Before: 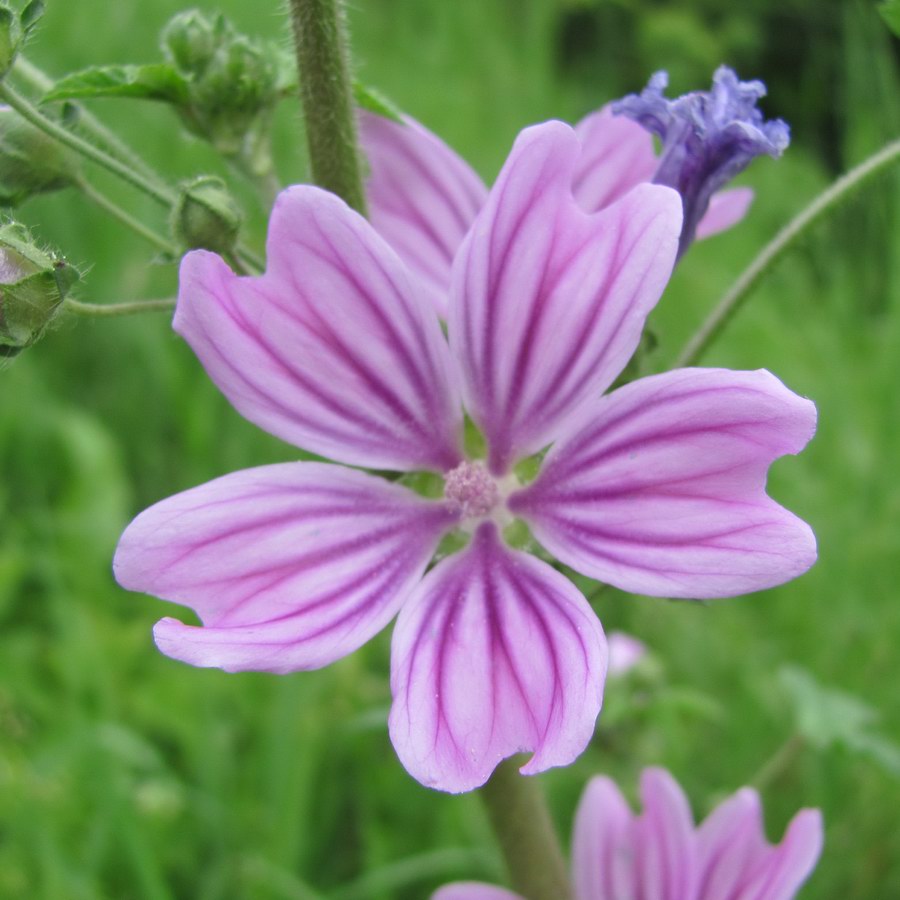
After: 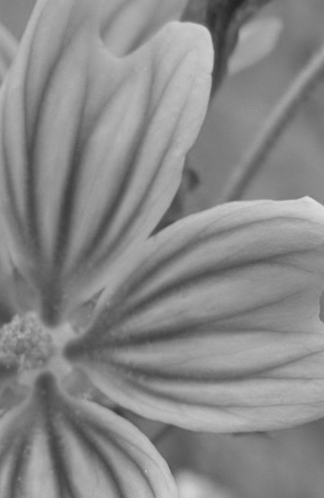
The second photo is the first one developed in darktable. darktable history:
monochrome: a 30.25, b 92.03
crop and rotate: left 49.936%, top 10.094%, right 13.136%, bottom 24.256%
white balance: red 0.988, blue 1.017
rotate and perspective: rotation -5°, crop left 0.05, crop right 0.952, crop top 0.11, crop bottom 0.89
local contrast: detail 110%
